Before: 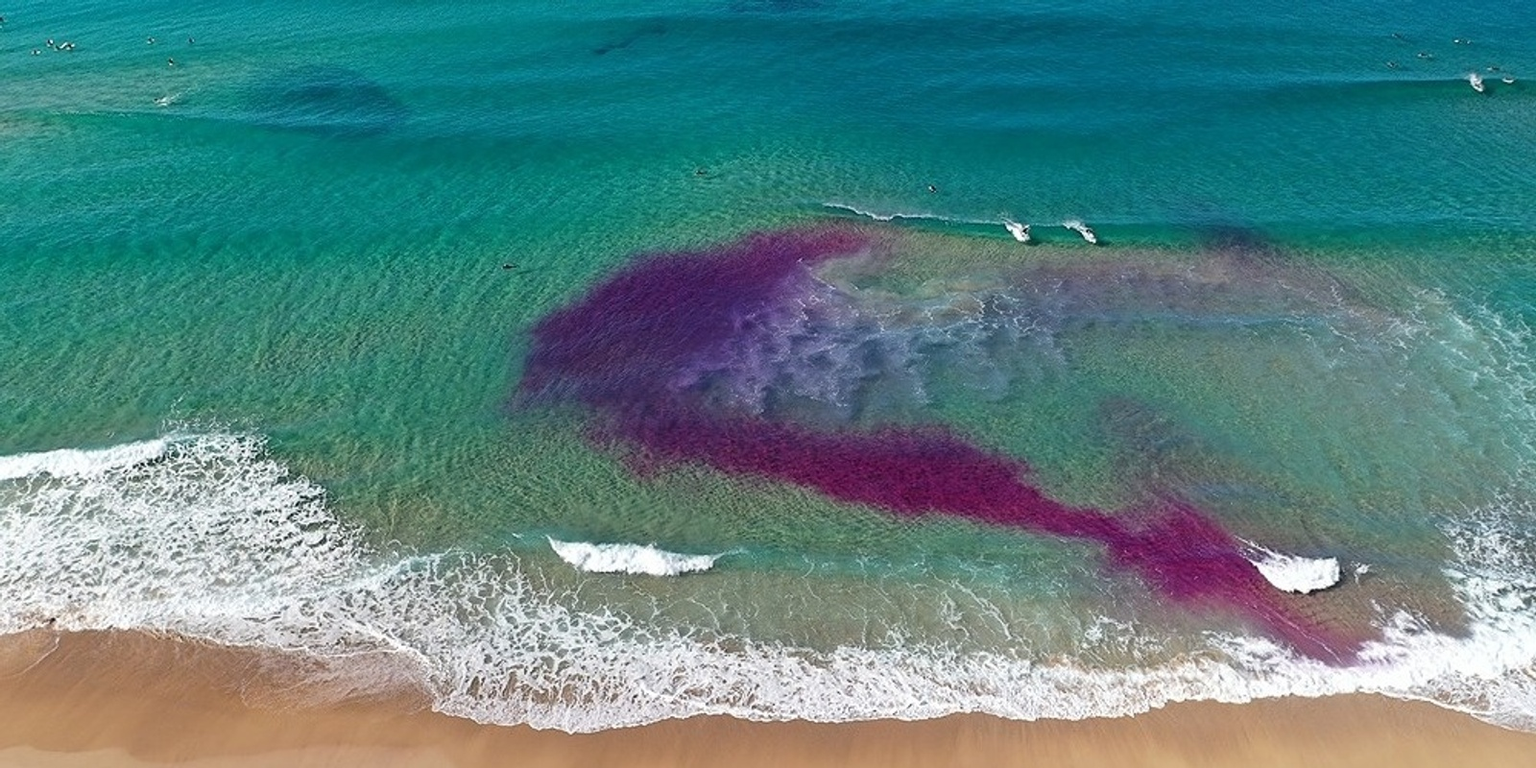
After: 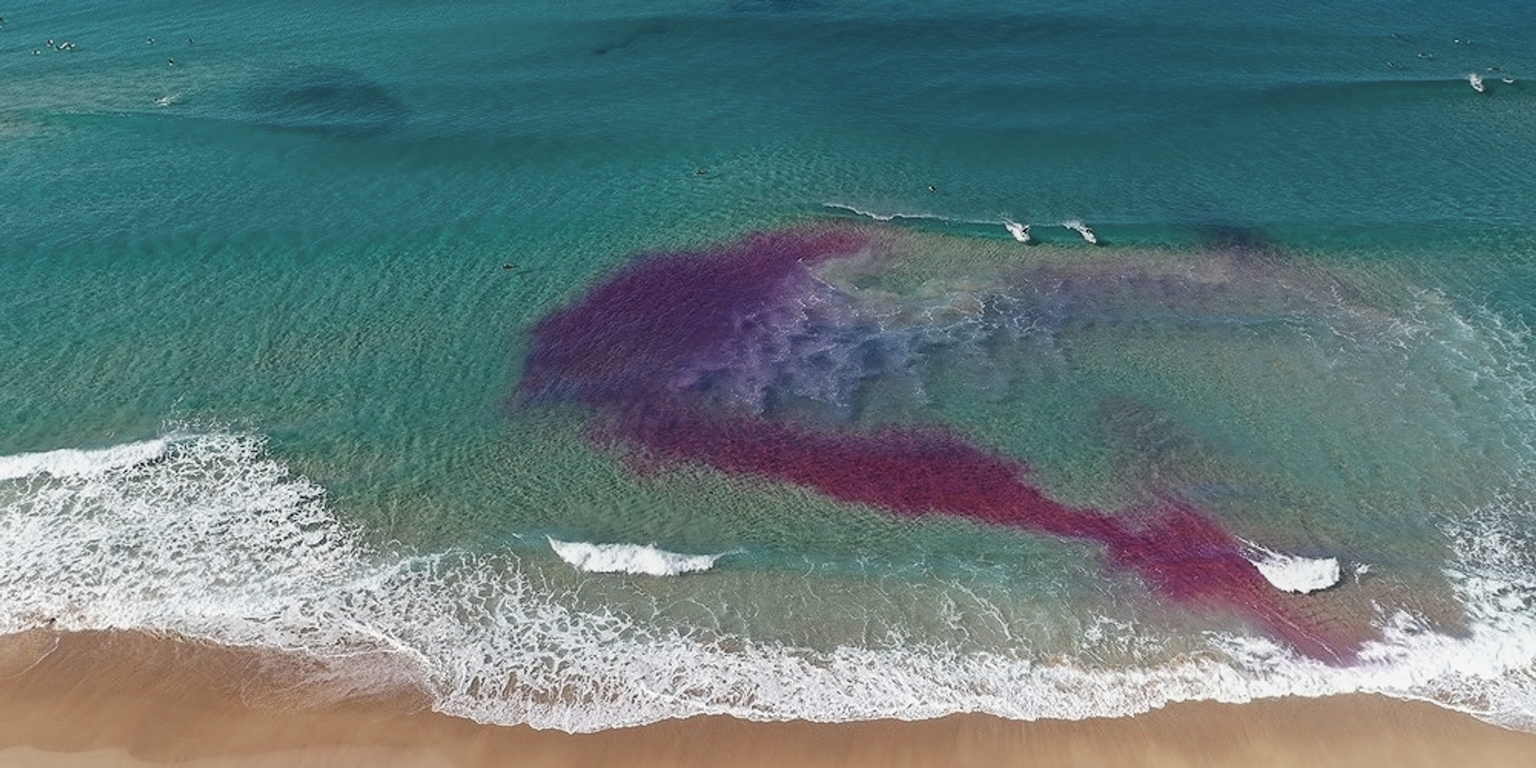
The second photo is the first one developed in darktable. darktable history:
color zones: curves: ch0 [(0, 0.5) (0.125, 0.4) (0.25, 0.5) (0.375, 0.4) (0.5, 0.4) (0.625, 0.35) (0.75, 0.35) (0.875, 0.5)]; ch1 [(0, 0.35) (0.125, 0.45) (0.25, 0.35) (0.375, 0.35) (0.5, 0.35) (0.625, 0.35) (0.75, 0.45) (0.875, 0.35)]; ch2 [(0, 0.6) (0.125, 0.5) (0.25, 0.5) (0.375, 0.6) (0.5, 0.6) (0.625, 0.5) (0.75, 0.5) (0.875, 0.5)]
local contrast: highlights 45%, shadows 2%, detail 100%
